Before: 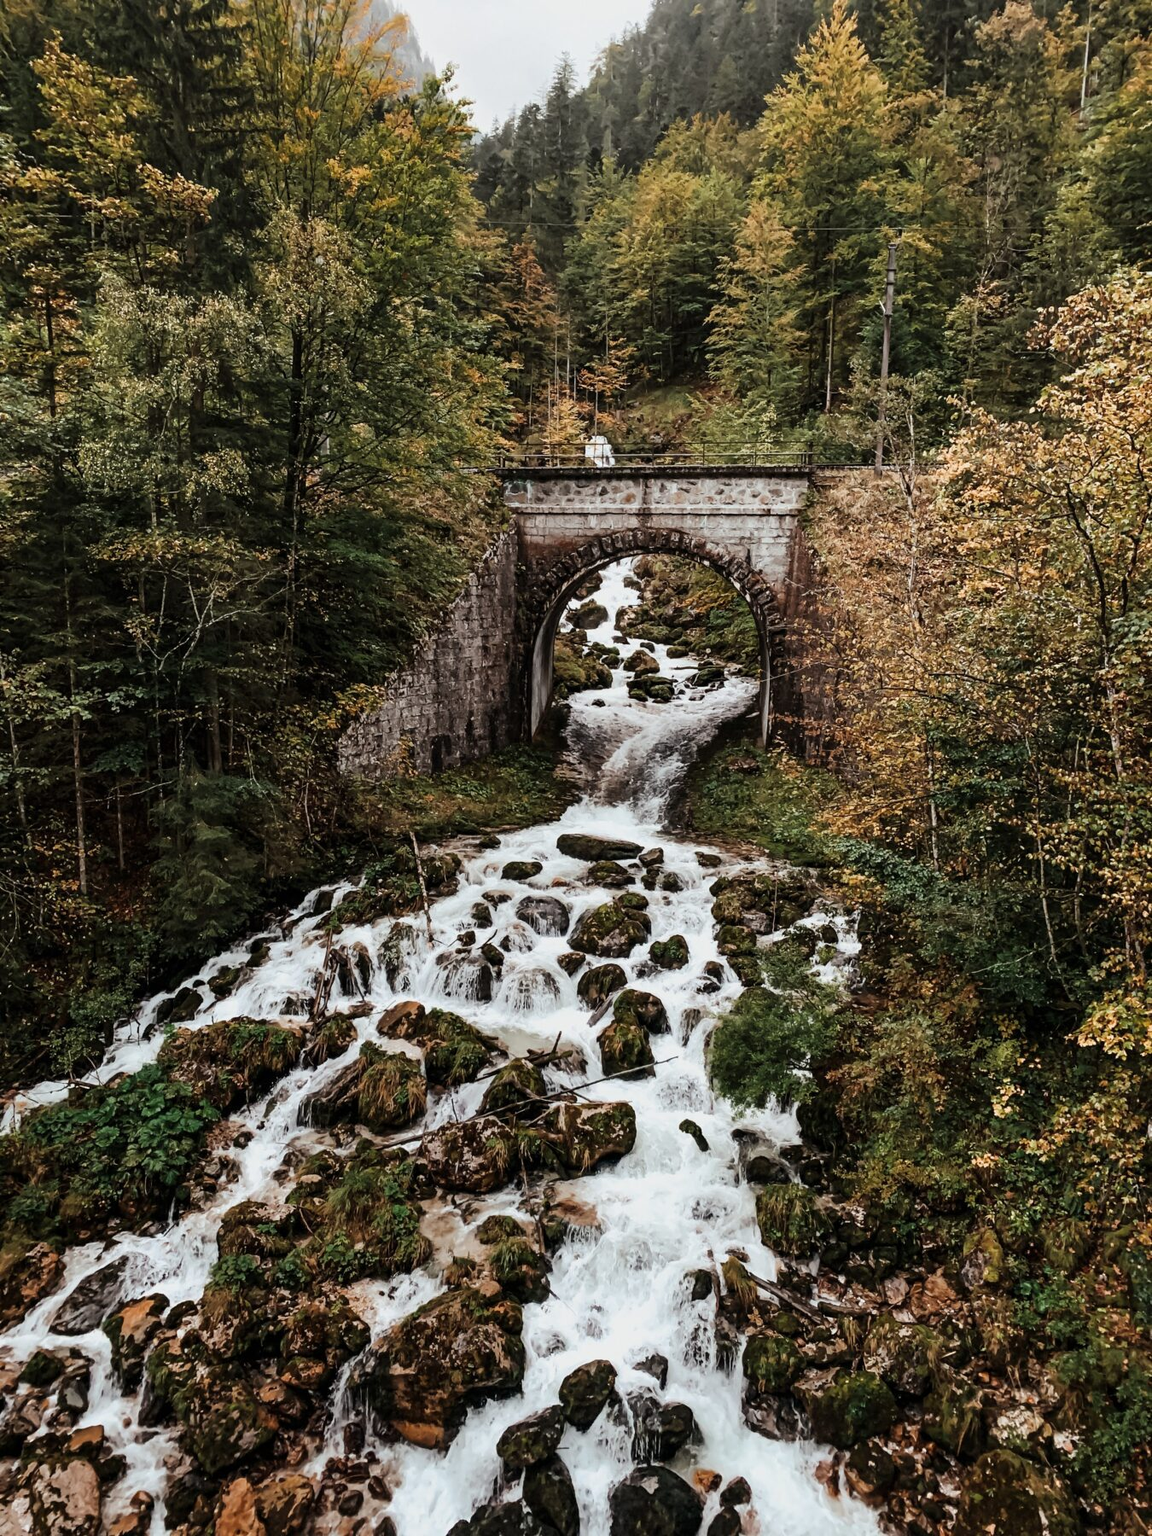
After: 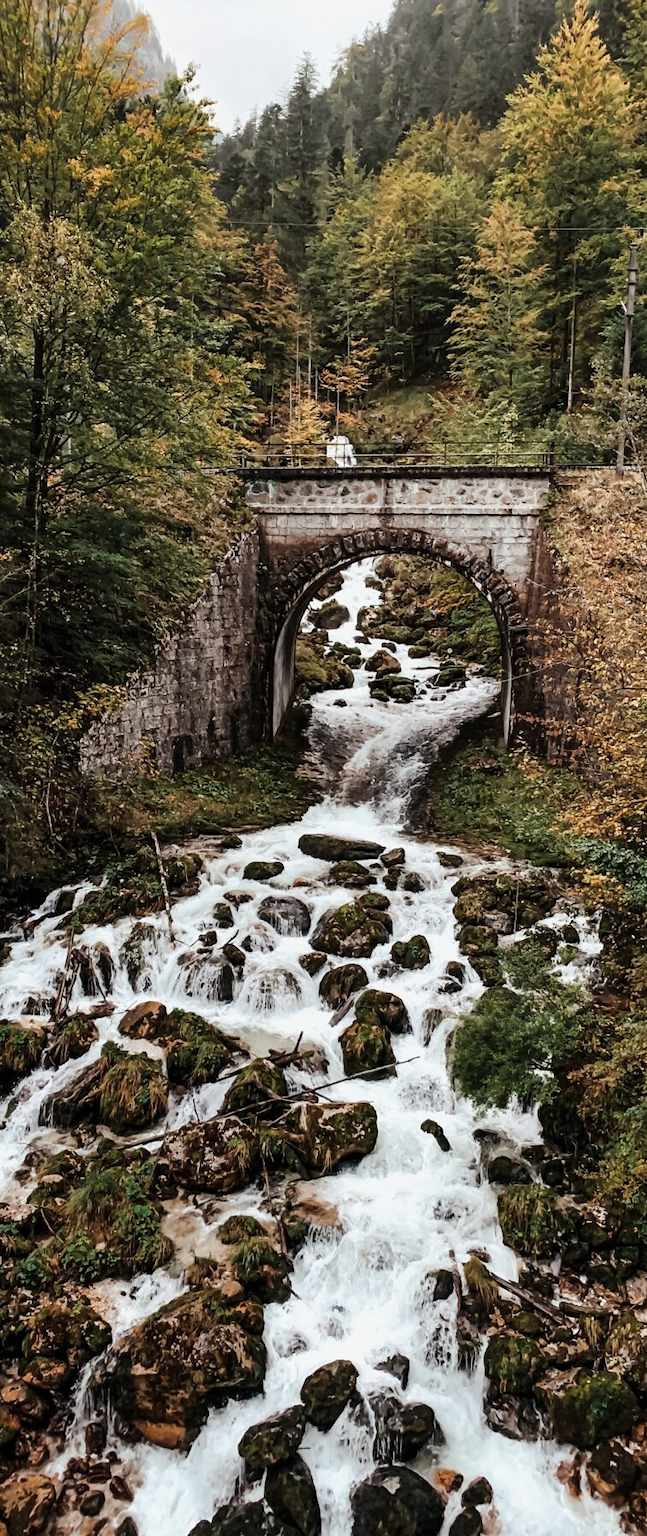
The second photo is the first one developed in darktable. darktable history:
shadows and highlights: radius 171.16, shadows 27, white point adjustment 3.13, highlights -67.95, soften with gaussian
crop and rotate: left 22.516%, right 21.234%
